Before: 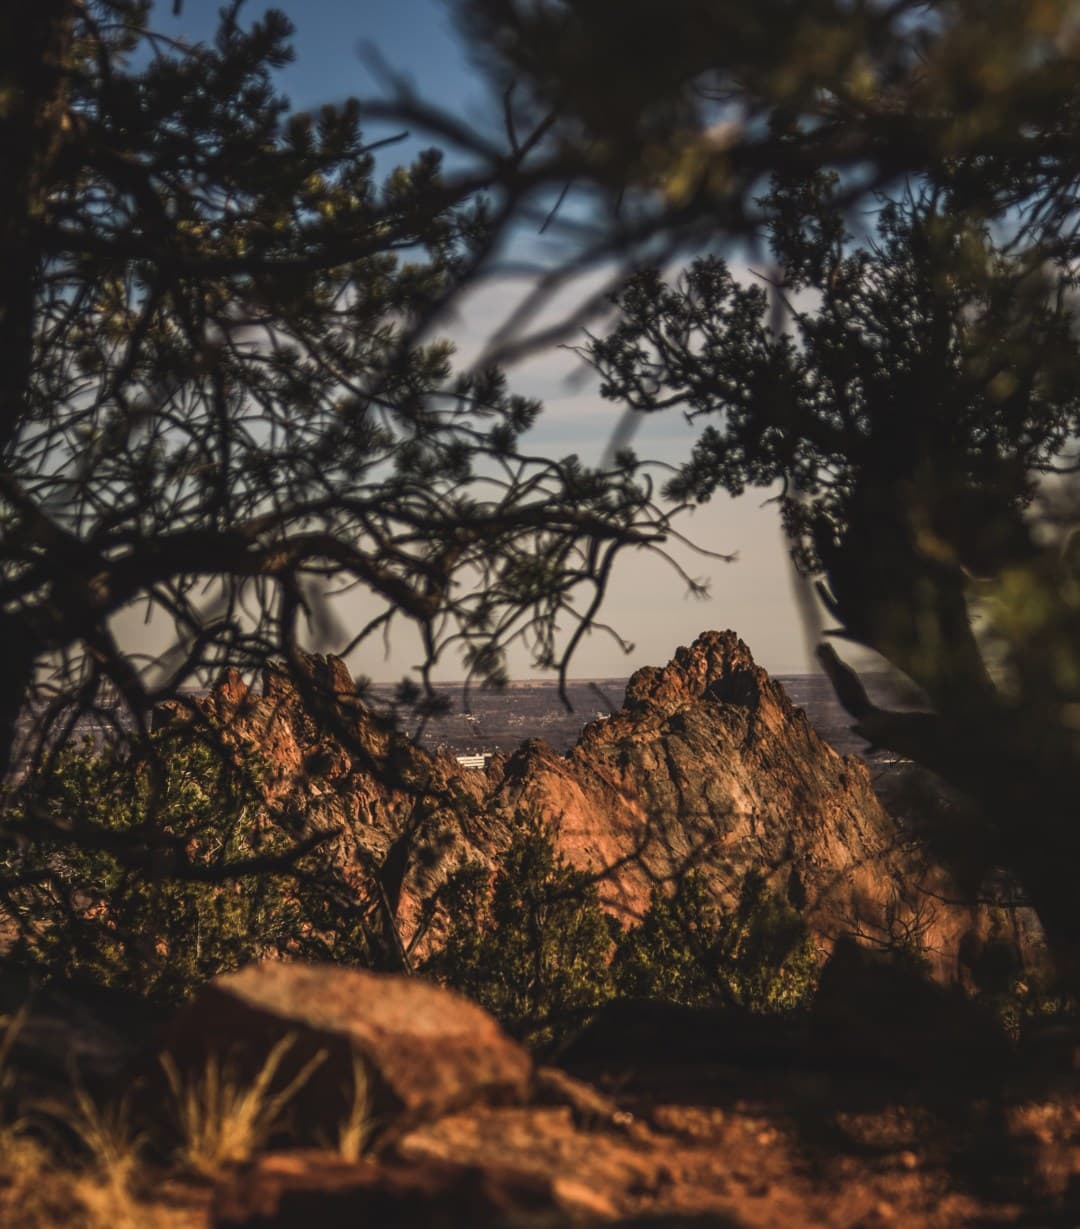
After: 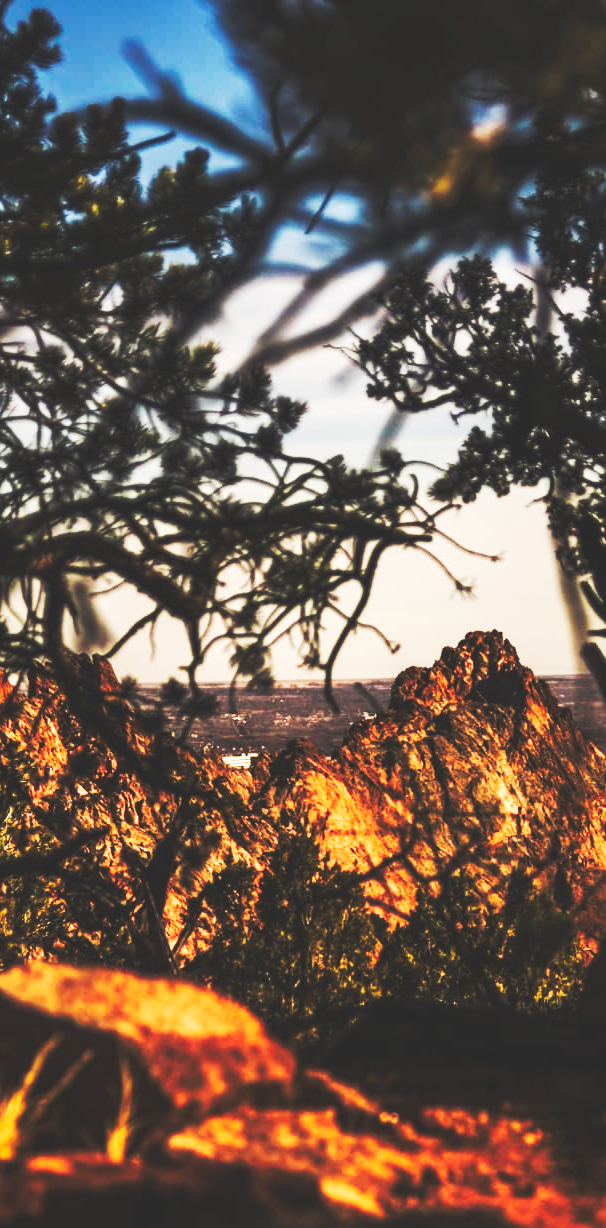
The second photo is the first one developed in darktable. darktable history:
base curve: curves: ch0 [(0, 0.015) (0.085, 0.116) (0.134, 0.298) (0.19, 0.545) (0.296, 0.764) (0.599, 0.982) (1, 1)], preserve colors none
crop: left 21.674%, right 22.086%
sharpen: radius 2.883, amount 0.868, threshold 47.523
